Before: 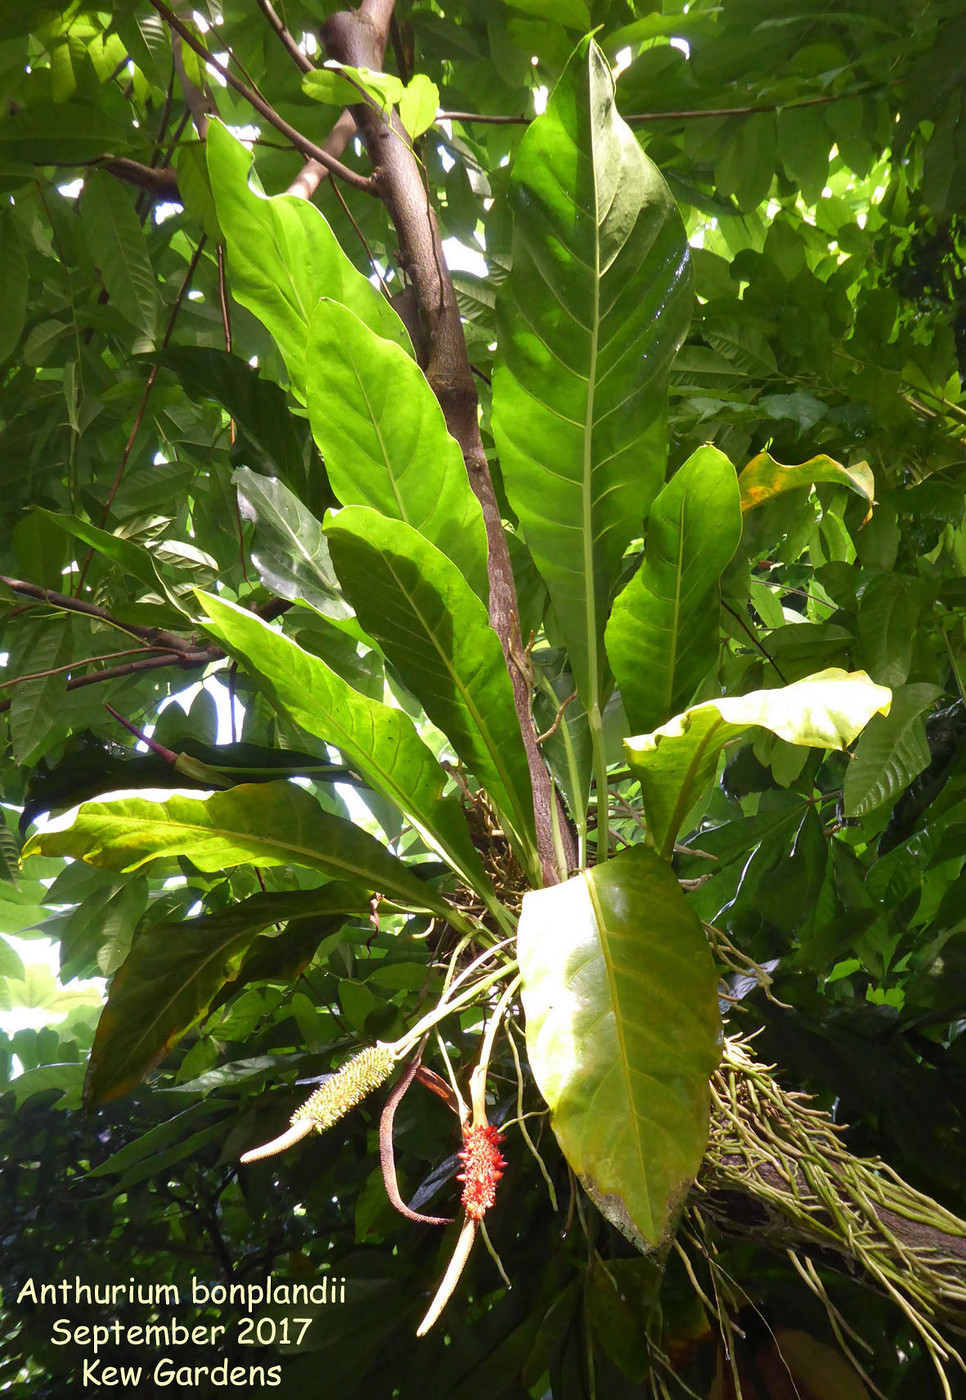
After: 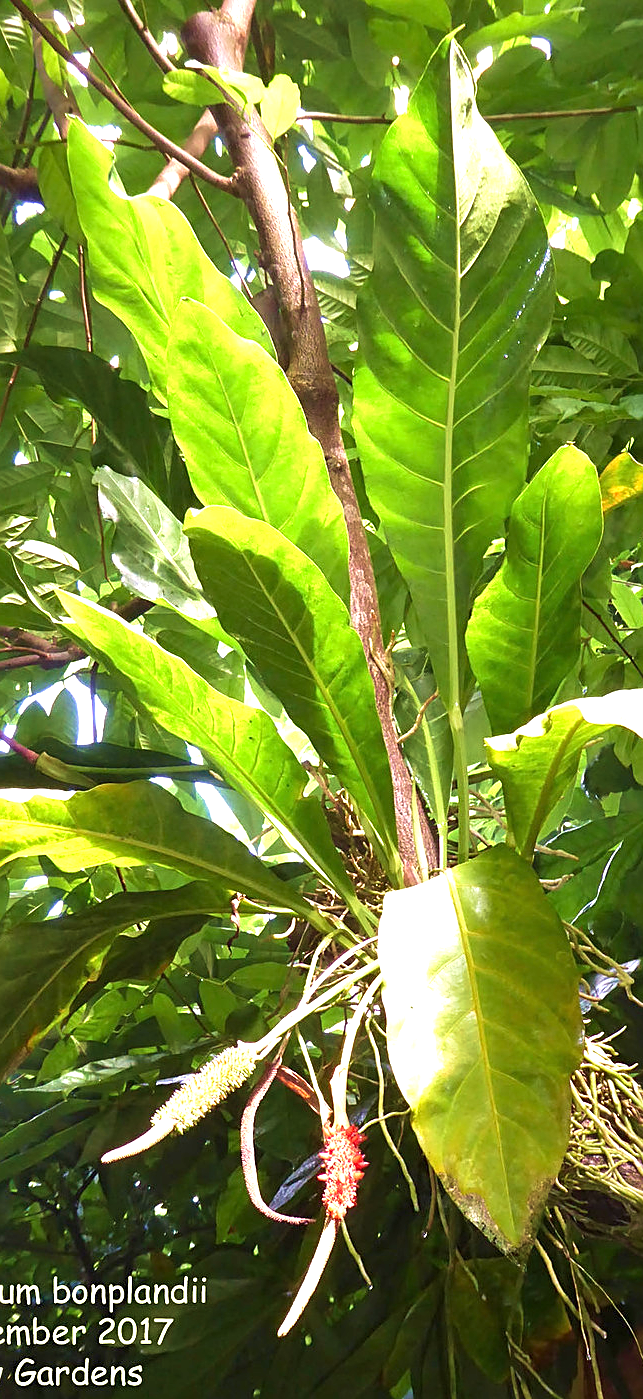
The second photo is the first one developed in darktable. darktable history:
exposure: exposure 1 EV, compensate highlight preservation false
crop and rotate: left 14.436%, right 18.898%
velvia: strength 45%
sharpen: on, module defaults
